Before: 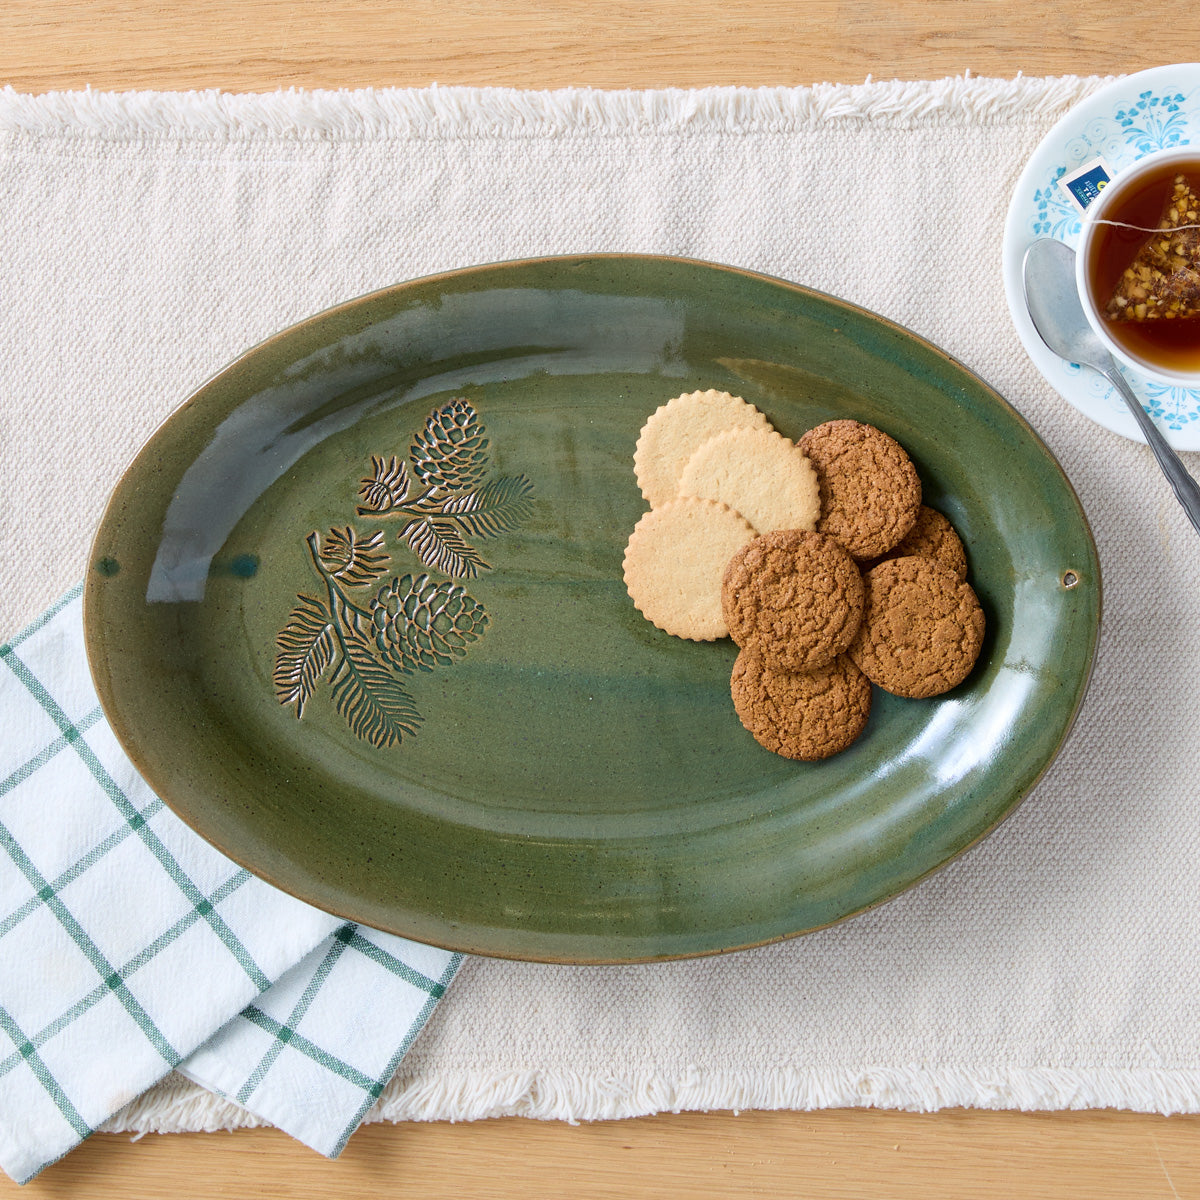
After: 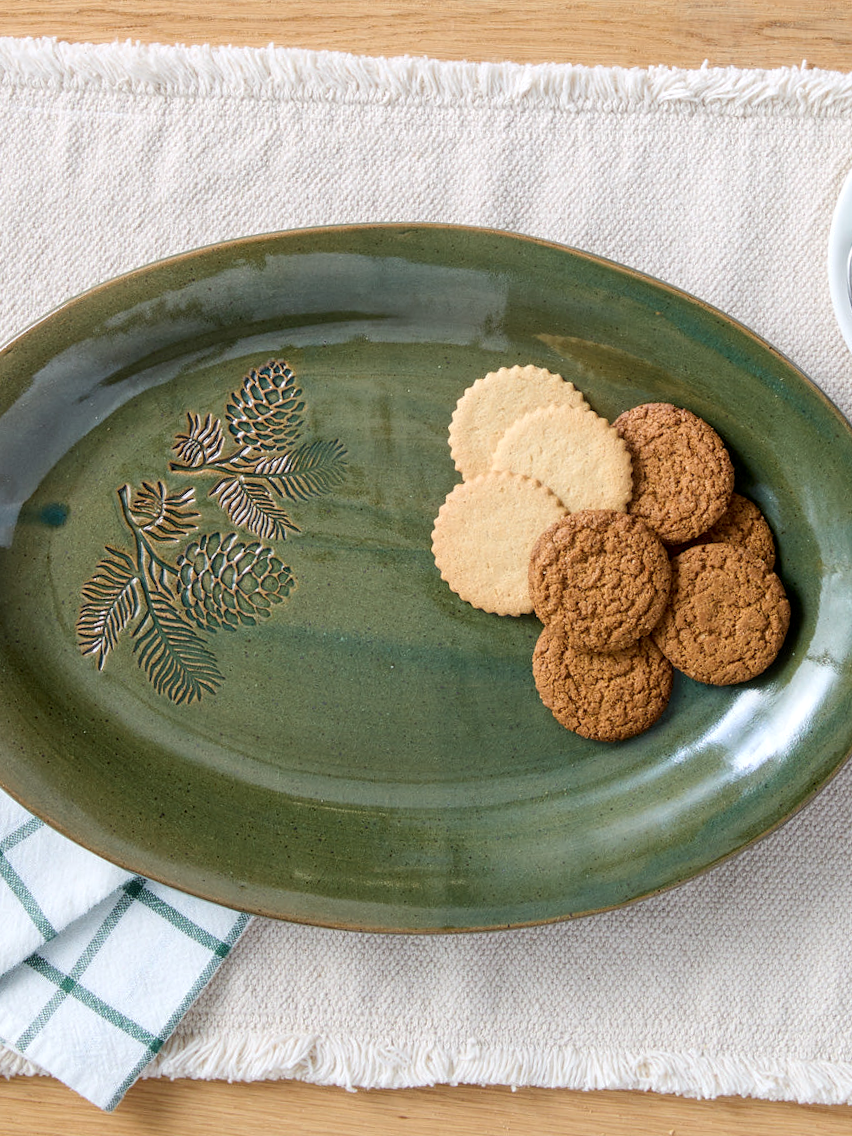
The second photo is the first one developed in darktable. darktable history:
color balance rgb: saturation formula JzAzBz (2021)
crop and rotate: angle -3.27°, left 14.277%, top 0.028%, right 10.766%, bottom 0.028%
local contrast: on, module defaults
